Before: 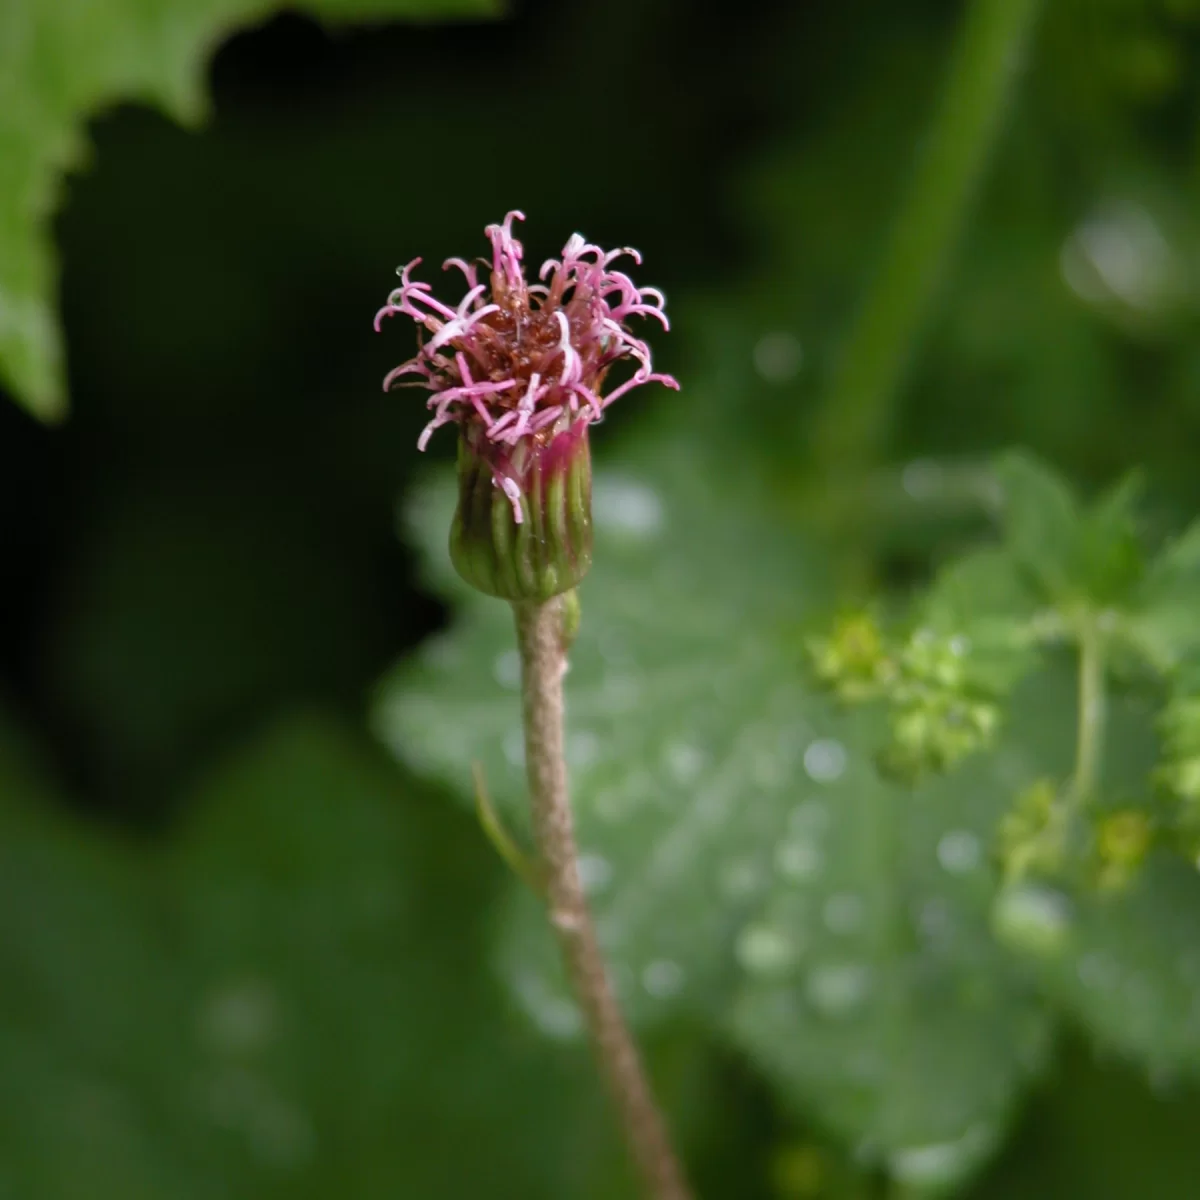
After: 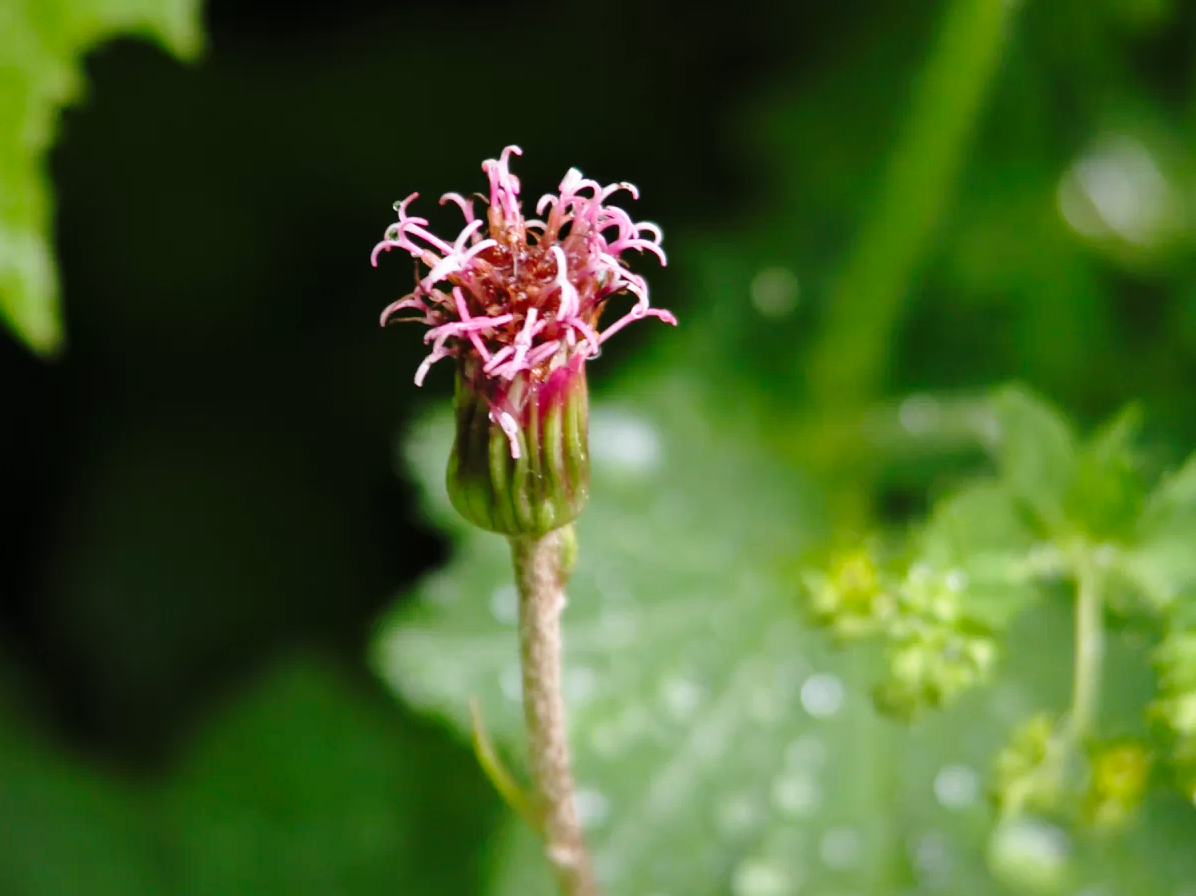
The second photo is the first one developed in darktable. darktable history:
base curve: curves: ch0 [(0, 0) (0.028, 0.03) (0.121, 0.232) (0.46, 0.748) (0.859, 0.968) (1, 1)], preserve colors none
crop: left 0.294%, top 5.496%, bottom 19.762%
